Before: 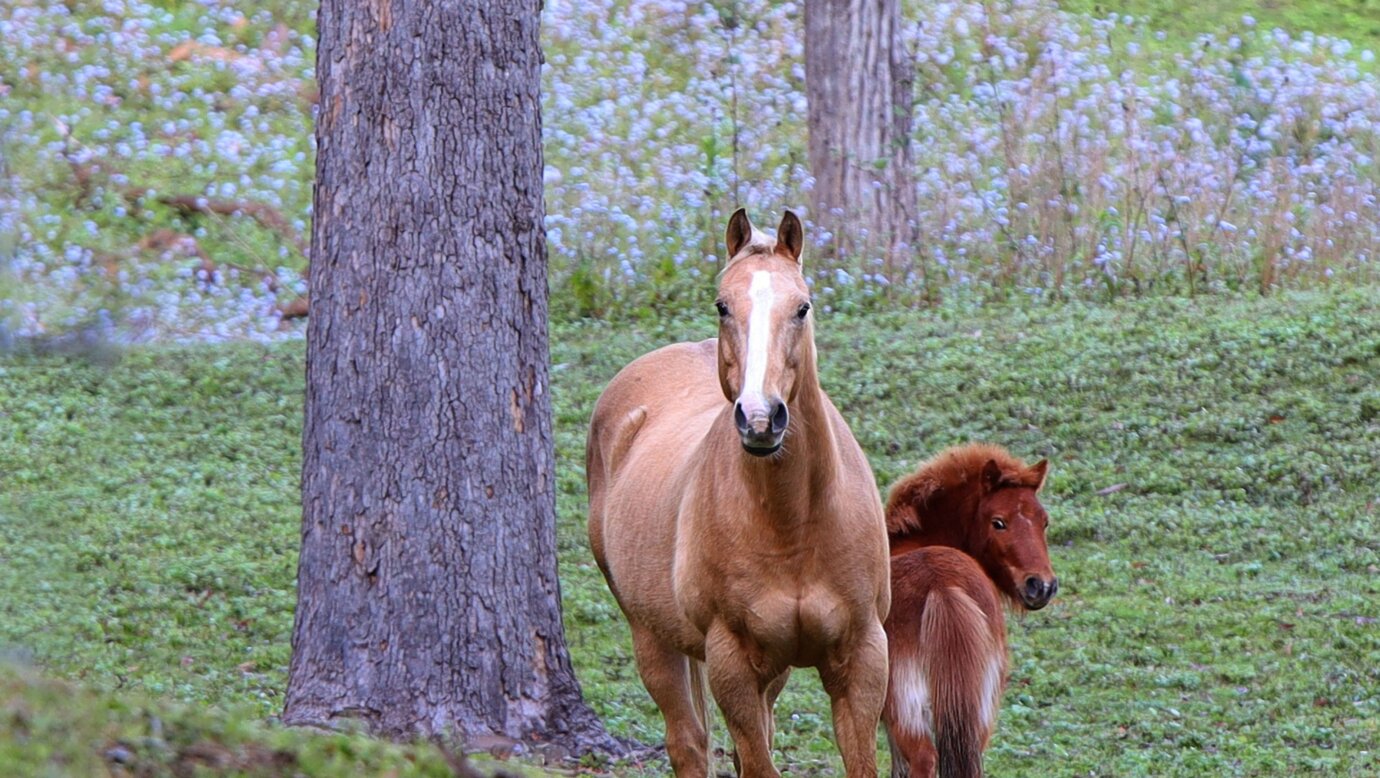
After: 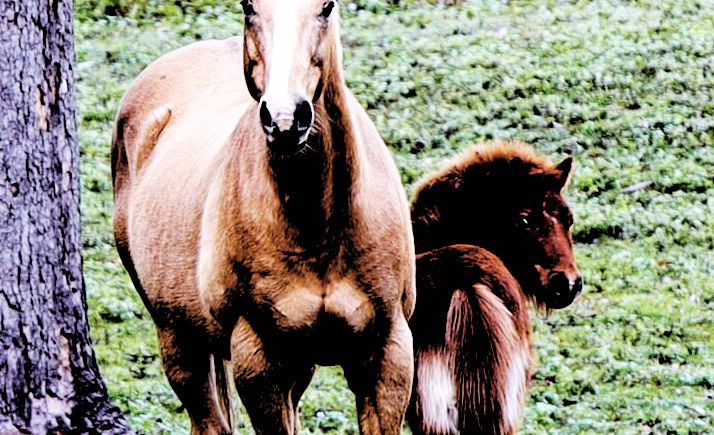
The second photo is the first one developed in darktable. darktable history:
color correction: saturation 0.57
exposure: black level correction 0.046, exposure -0.228 EV, compensate highlight preservation false
base curve: curves: ch0 [(0, 0) (0.007, 0.004) (0.027, 0.03) (0.046, 0.07) (0.207, 0.54) (0.442, 0.872) (0.673, 0.972) (1, 1)], preserve colors none
color balance rgb: perceptual saturation grading › global saturation 20%, global vibrance 20%
crop: left 34.479%, top 38.822%, right 13.718%, bottom 5.172%
rgb levels: levels [[0.029, 0.461, 0.922], [0, 0.5, 1], [0, 0.5, 1]]
